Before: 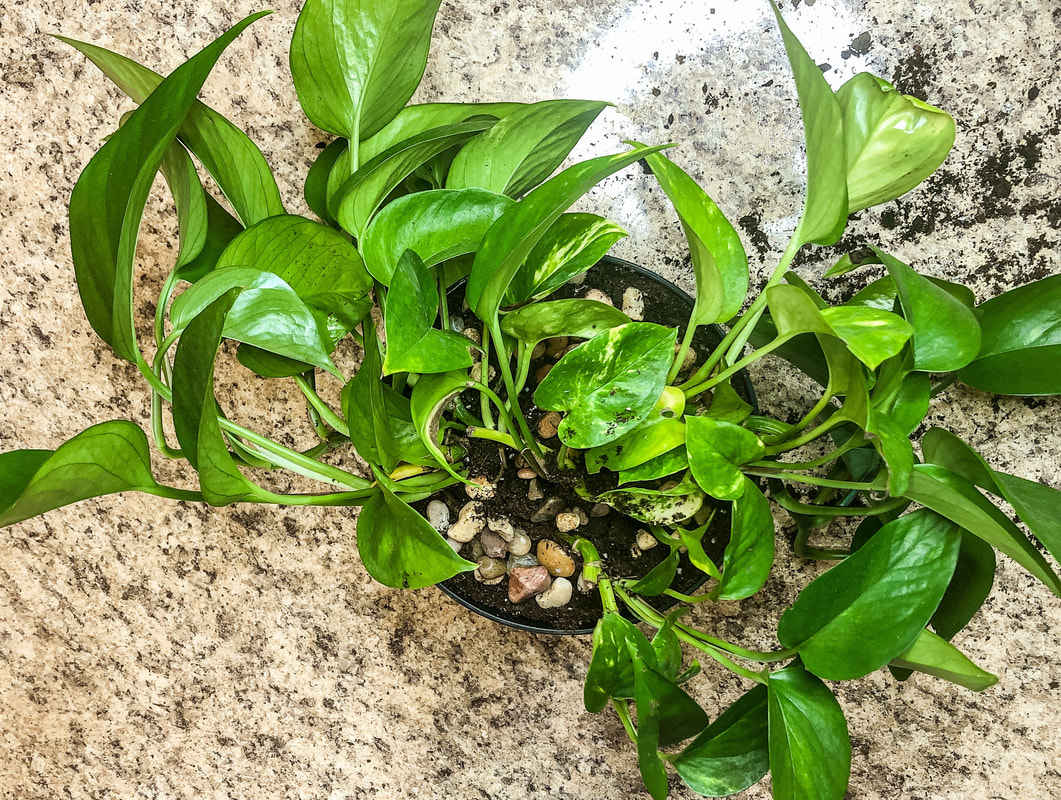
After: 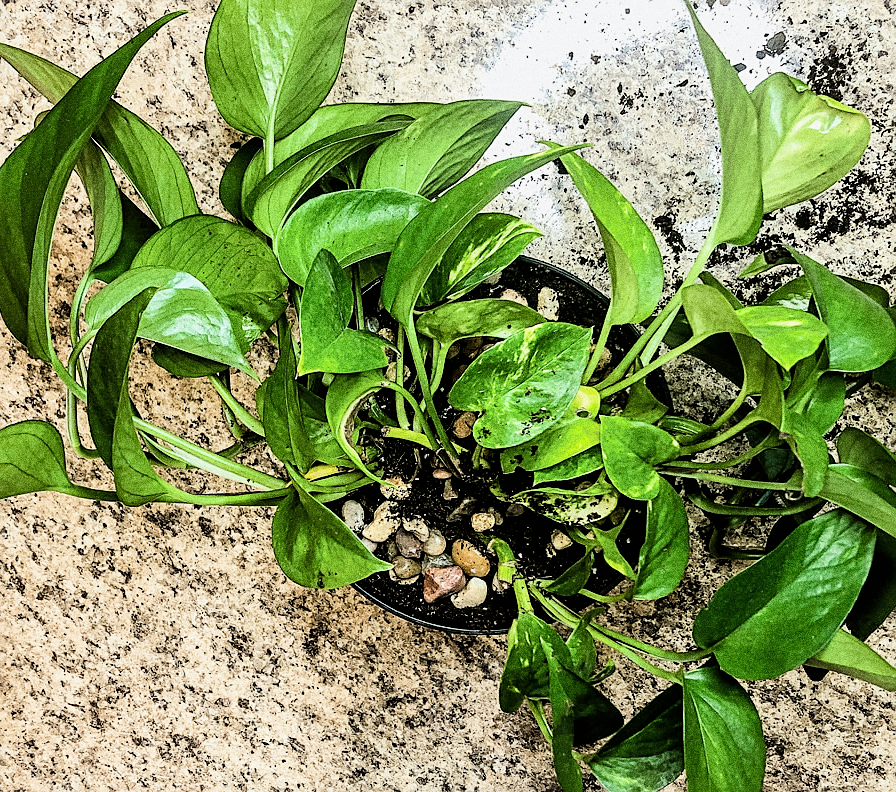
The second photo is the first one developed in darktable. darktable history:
filmic rgb: black relative exposure -4 EV, white relative exposure 3 EV, hardness 3.02, contrast 1.5
crop: left 8.026%, right 7.374%
sharpen: on, module defaults
grain: coarseness 10.62 ISO, strength 55.56%
